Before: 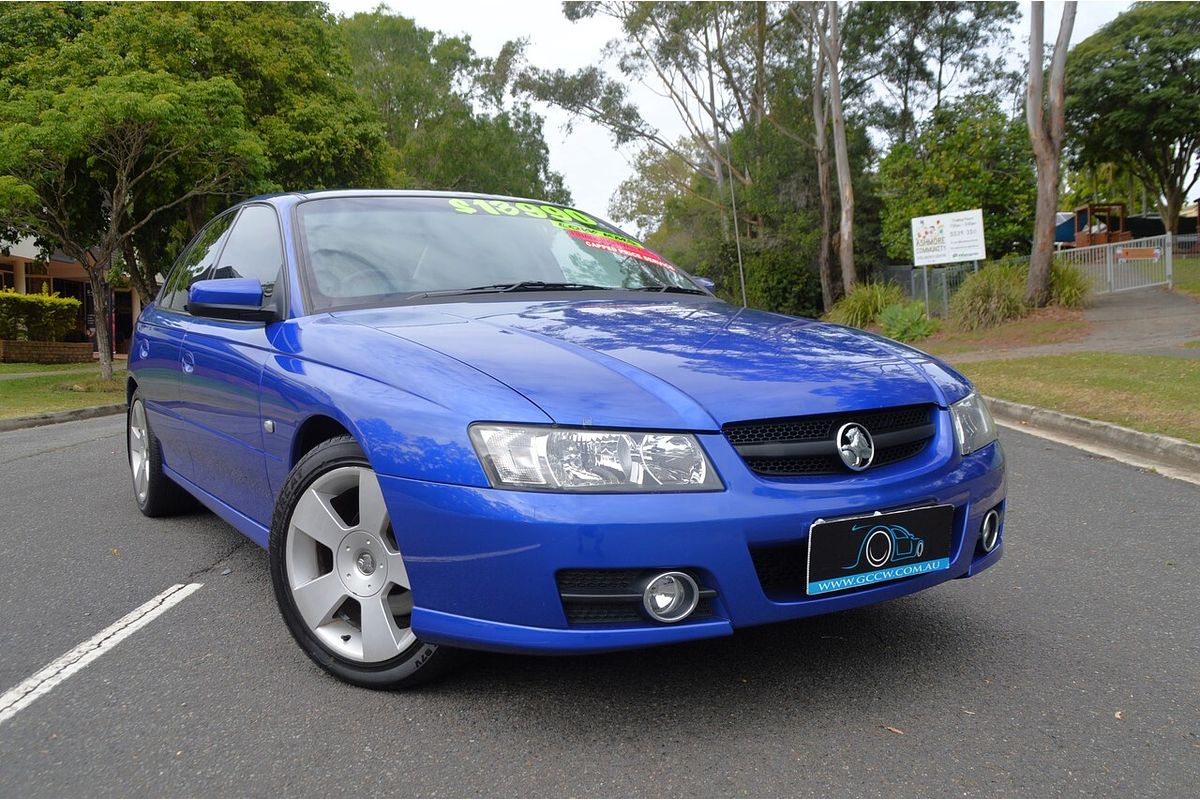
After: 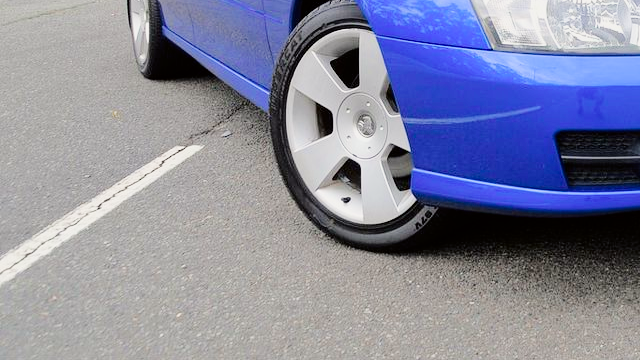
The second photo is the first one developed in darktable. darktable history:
exposure: black level correction 0, exposure 1.2 EV, compensate exposure bias true, compensate highlight preservation false
shadows and highlights: shadows -10, white point adjustment 1.5, highlights 10
filmic rgb: black relative exposure -6.68 EV, white relative exposure 4.56 EV, hardness 3.25
crop and rotate: top 54.778%, right 46.61%, bottom 0.159%
tone curve: curves: ch0 [(0, 0) (0.068, 0.031) (0.183, 0.13) (0.341, 0.319) (0.547, 0.545) (0.828, 0.817) (1, 0.968)]; ch1 [(0, 0) (0.23, 0.166) (0.34, 0.308) (0.371, 0.337) (0.429, 0.408) (0.477, 0.466) (0.499, 0.5) (0.529, 0.528) (0.559, 0.578) (0.743, 0.798) (1, 1)]; ch2 [(0, 0) (0.431, 0.419) (0.495, 0.502) (0.524, 0.525) (0.568, 0.543) (0.6, 0.597) (0.634, 0.644) (0.728, 0.722) (1, 1)], color space Lab, independent channels, preserve colors none
